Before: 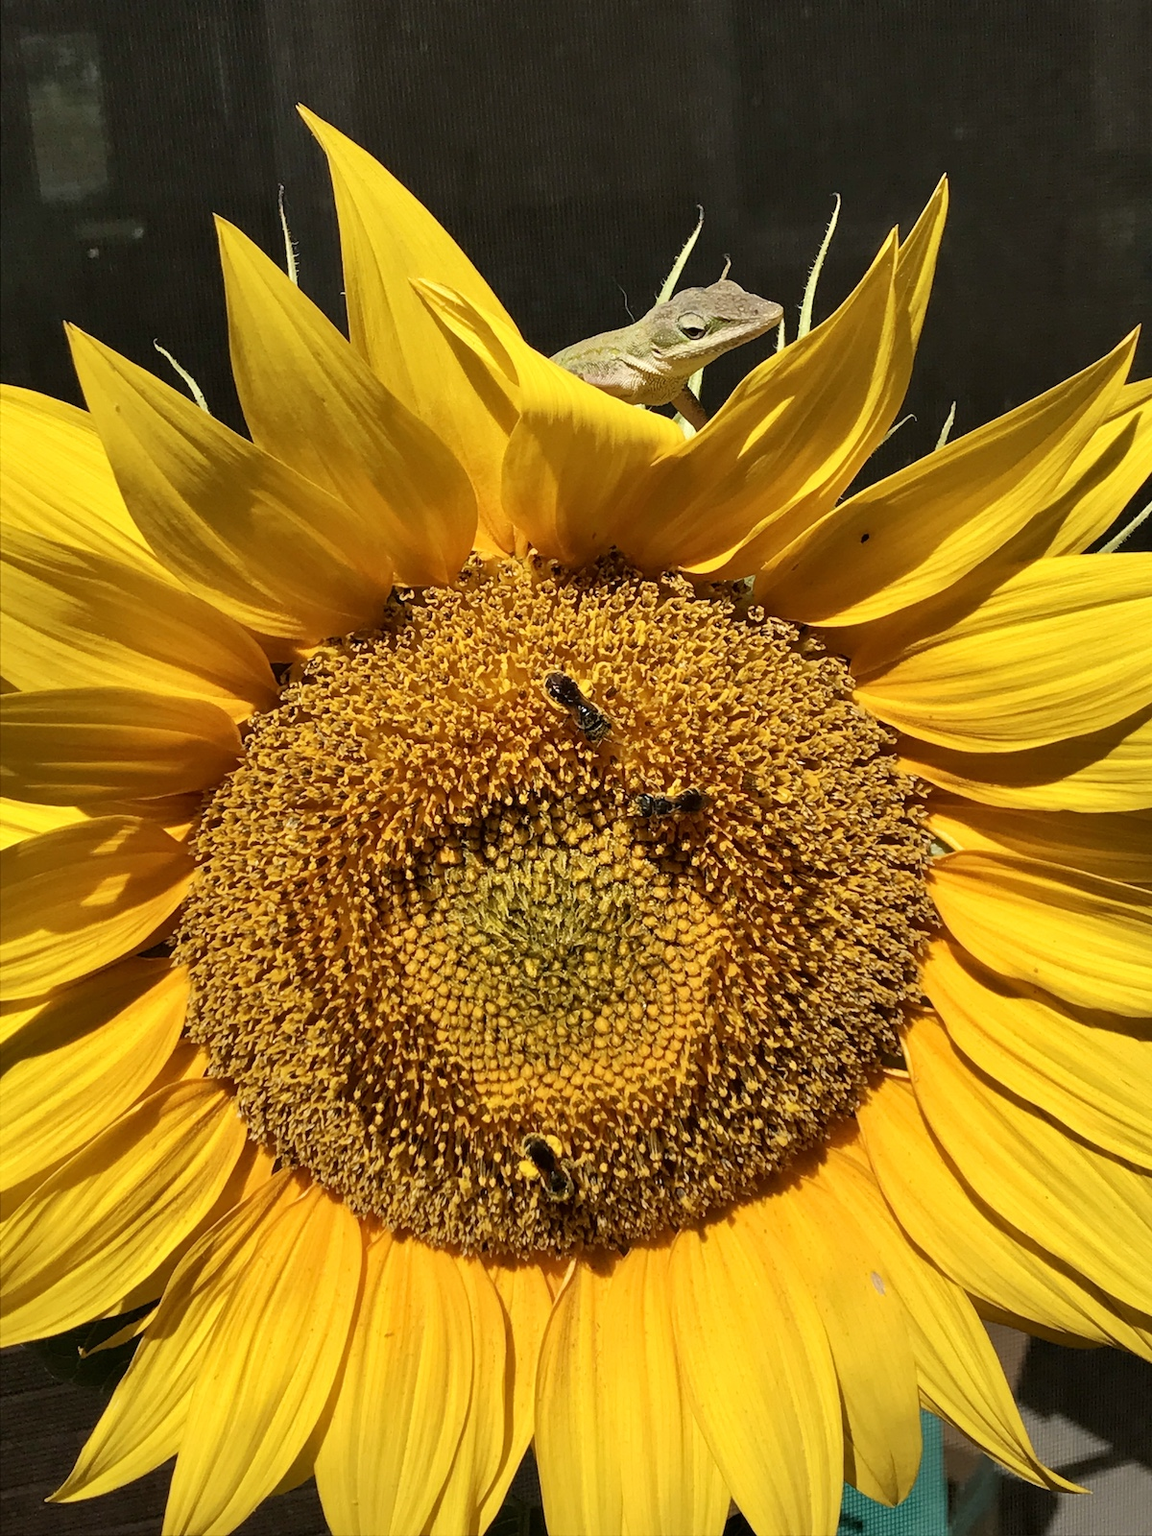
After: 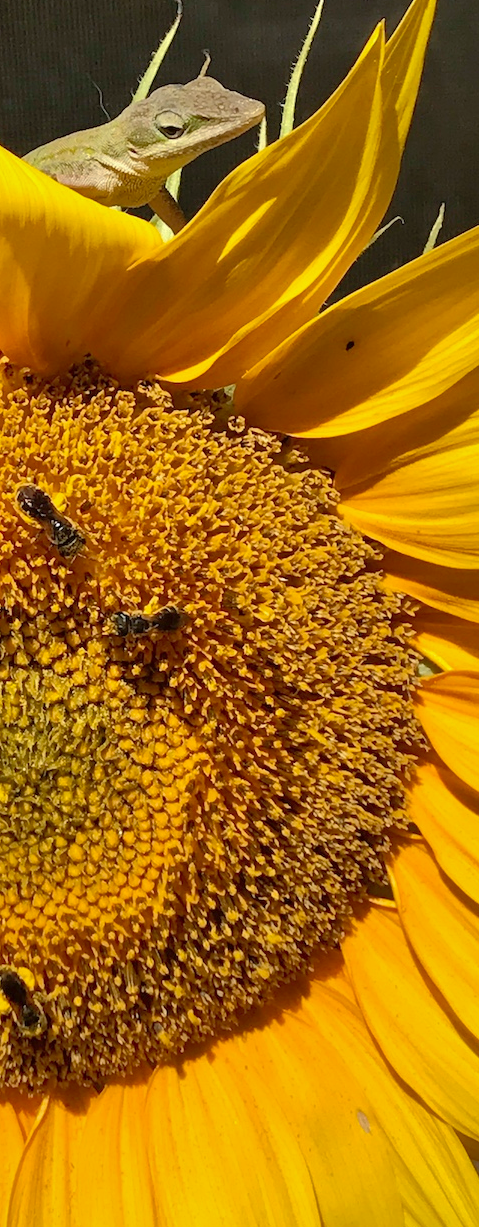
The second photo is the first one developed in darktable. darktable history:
crop: left 45.937%, top 13.485%, right 14.095%, bottom 9.826%
shadows and highlights: on, module defaults
